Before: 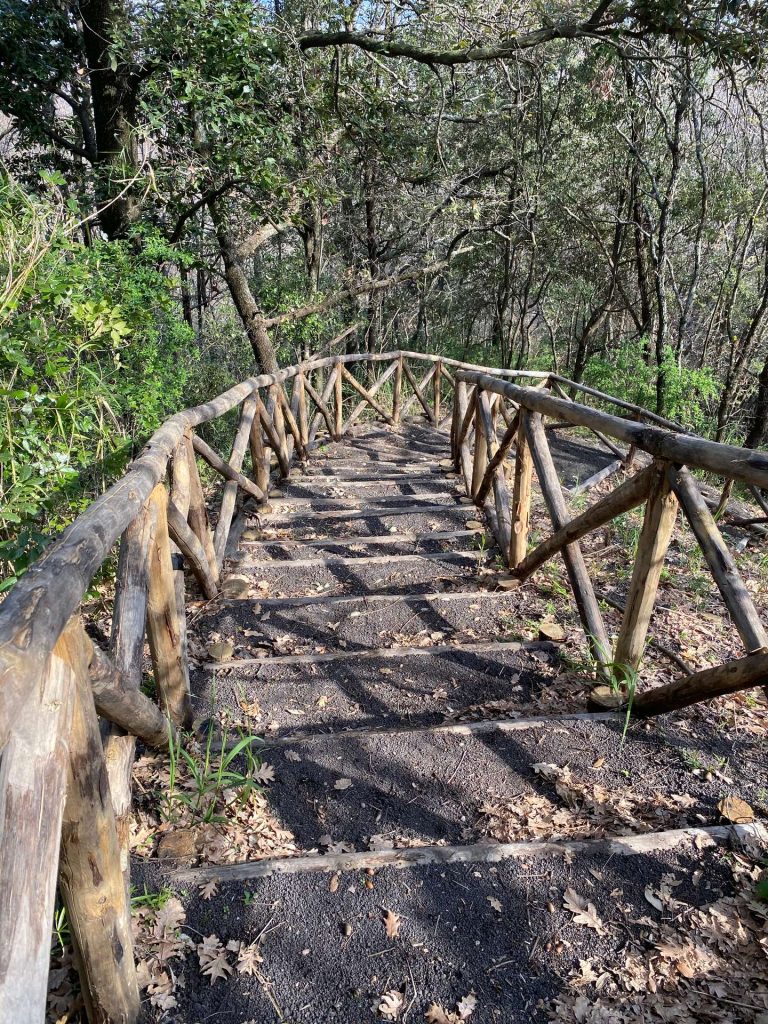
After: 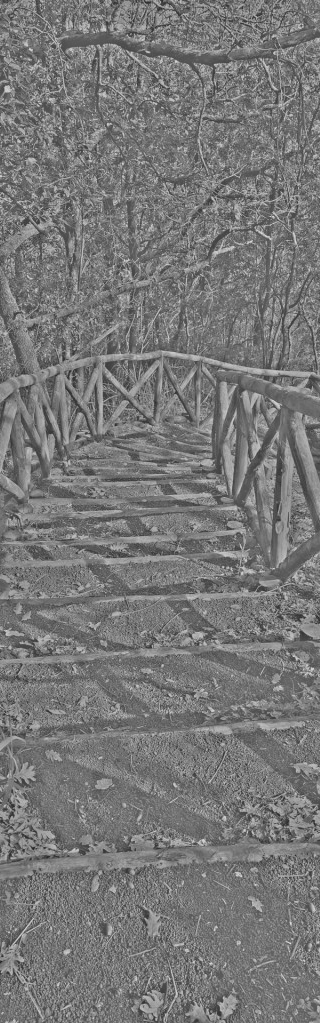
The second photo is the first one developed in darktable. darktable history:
white balance: red 0.924, blue 1.095
crop: left 31.229%, right 27.105%
highpass: sharpness 25.84%, contrast boost 14.94%
